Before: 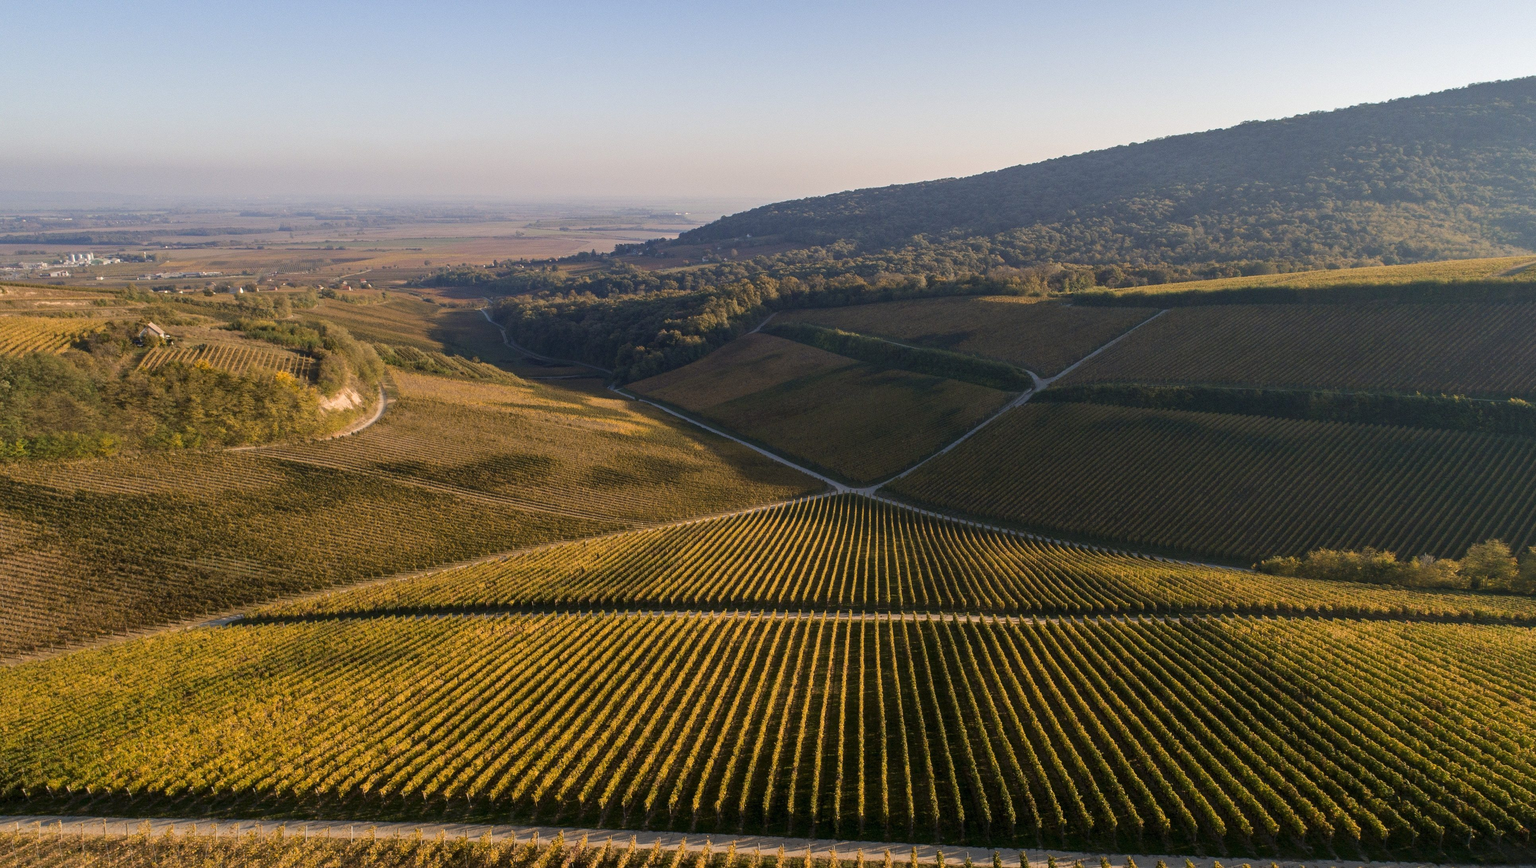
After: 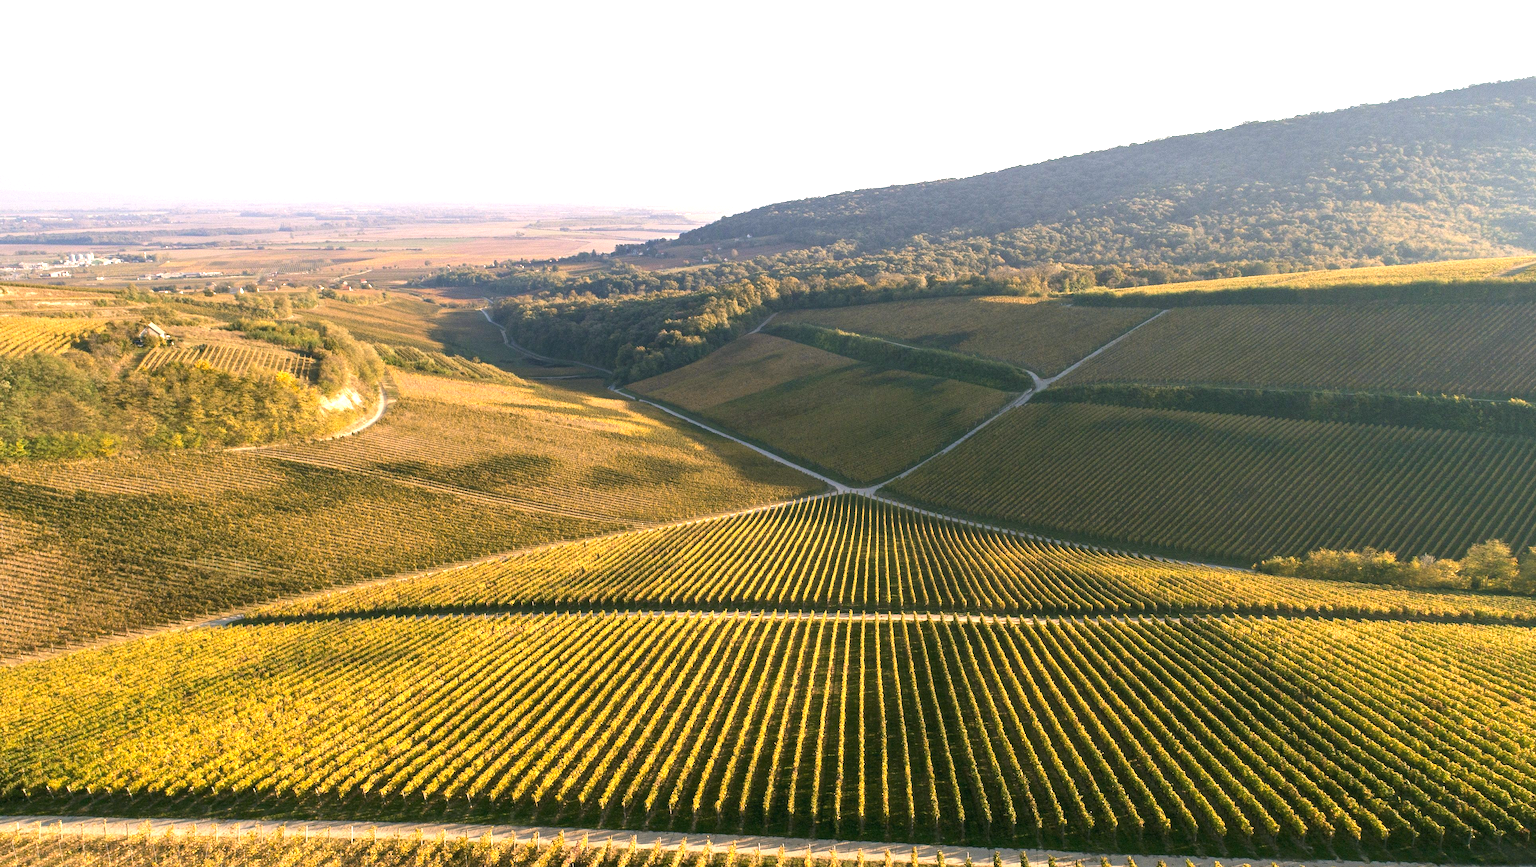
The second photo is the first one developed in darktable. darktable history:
exposure: black level correction -0.002, exposure 1.363 EV, compensate highlight preservation false
color correction: highlights a* 4.56, highlights b* 4.94, shadows a* -7.19, shadows b* 4.91
